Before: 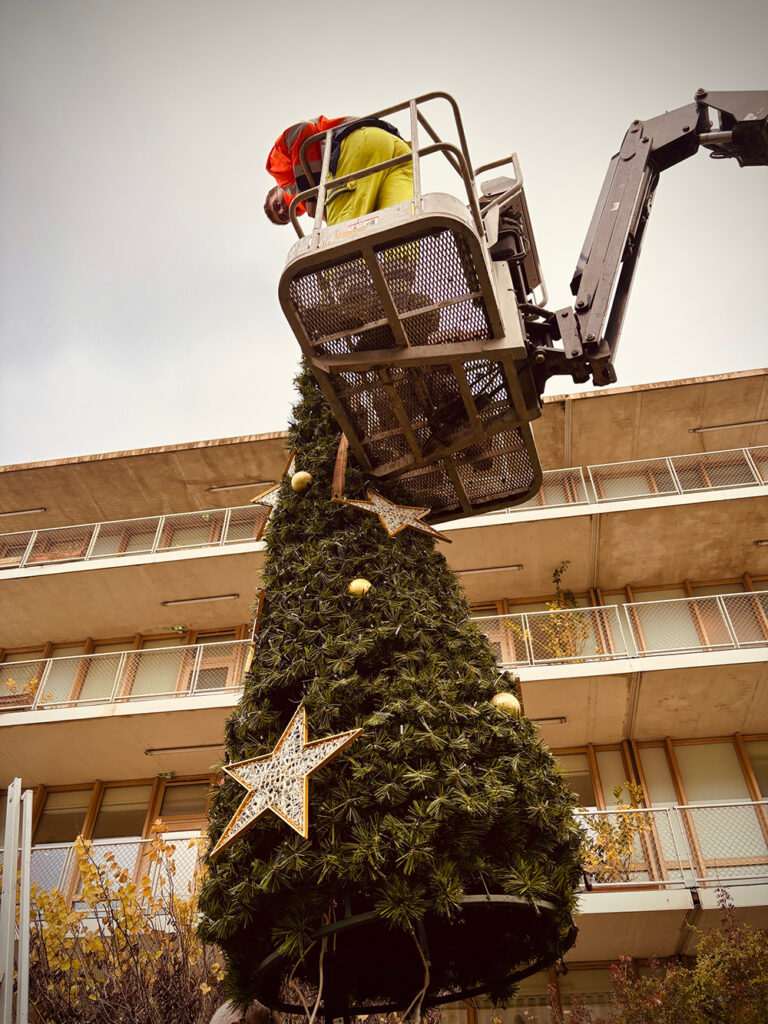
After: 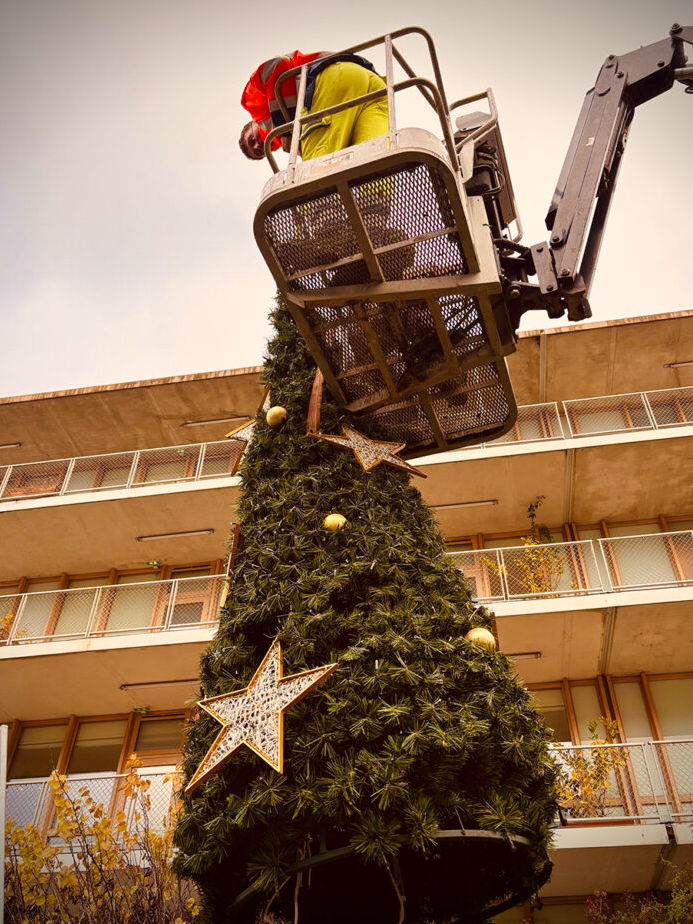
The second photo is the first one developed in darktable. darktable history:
crop: left 3.305%, top 6.436%, right 6.389%, bottom 3.258%
vignetting: fall-off start 97.23%, saturation -0.024, center (-0.033, -0.042), width/height ratio 1.179, unbound false
color correction: highlights a* 3.22, highlights b* 1.93, saturation 1.19
